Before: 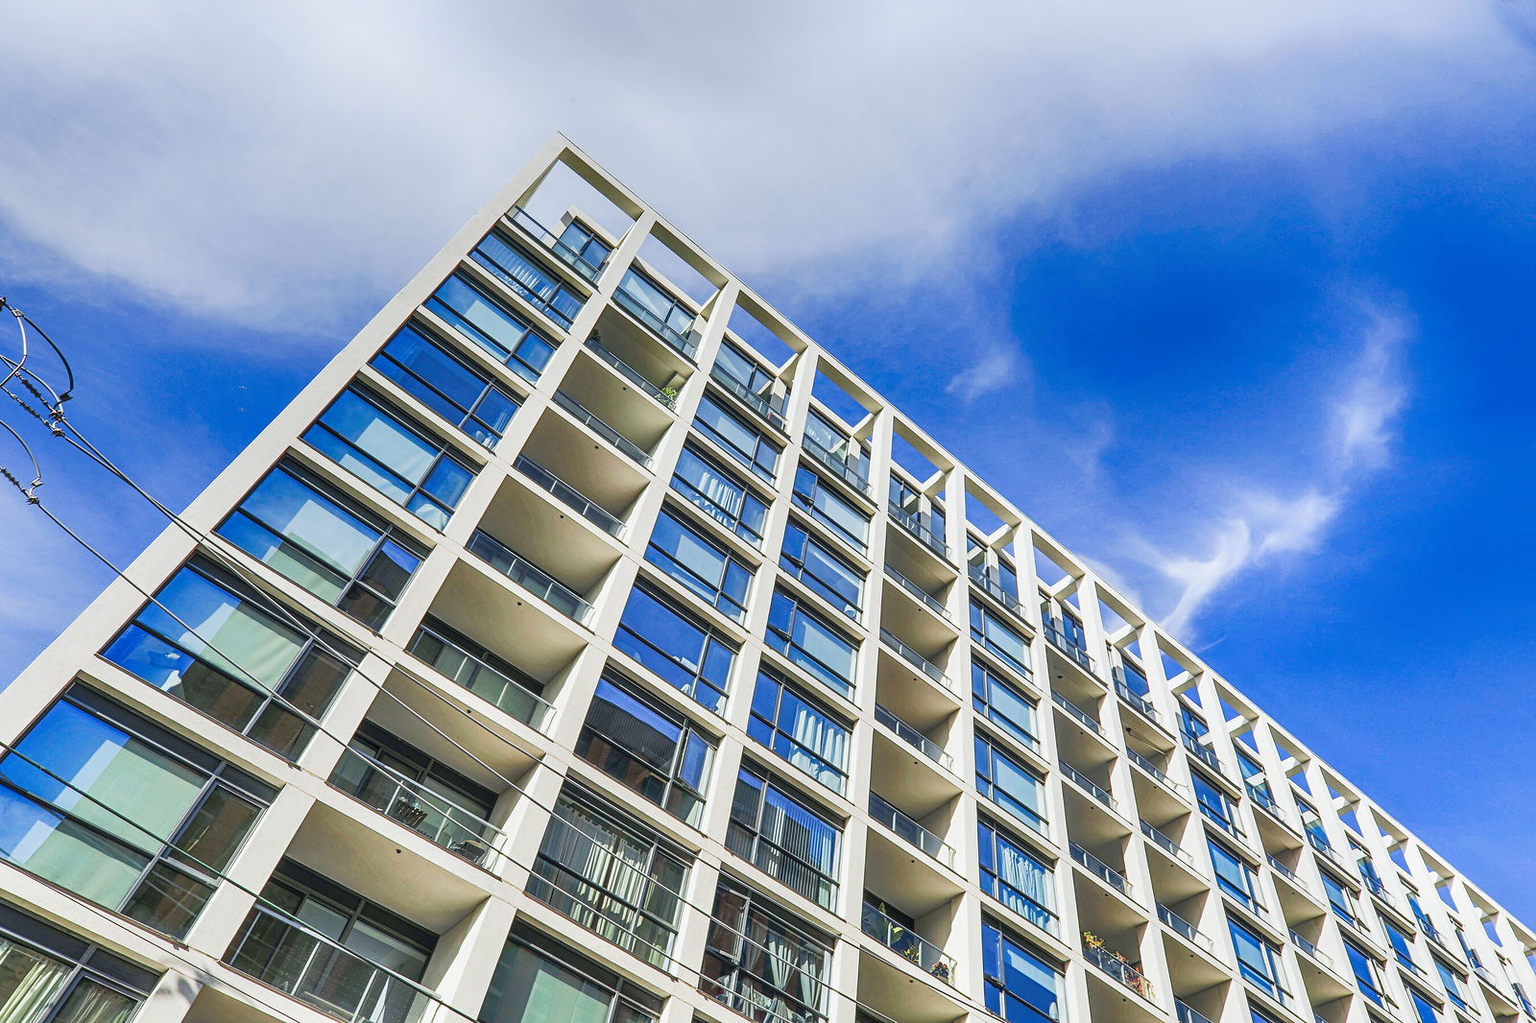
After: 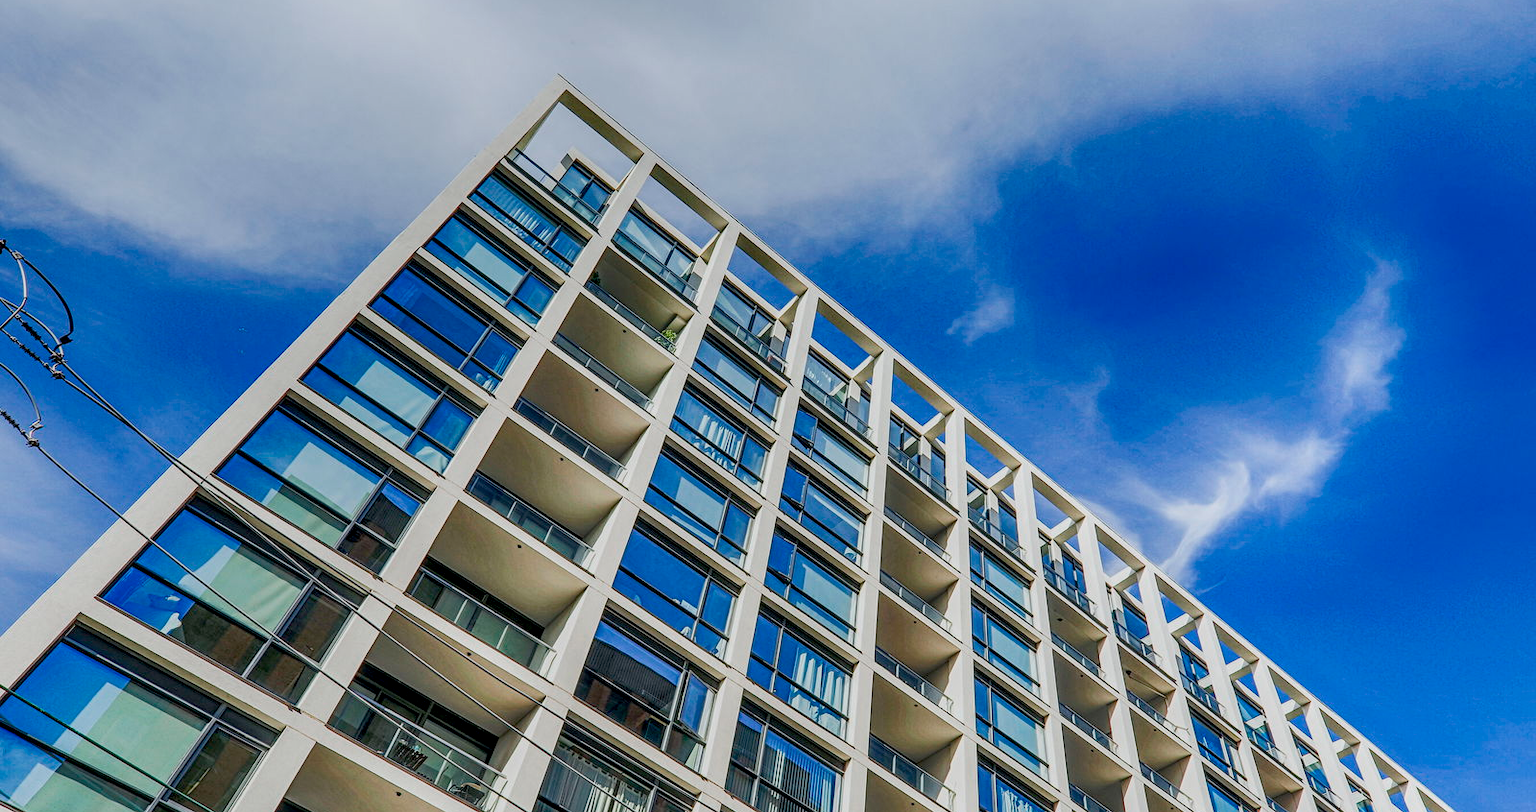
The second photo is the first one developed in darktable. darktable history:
exposure: black level correction 0.011, exposure -0.478 EV, compensate highlight preservation false
local contrast: on, module defaults
crop and rotate: top 5.667%, bottom 14.937%
